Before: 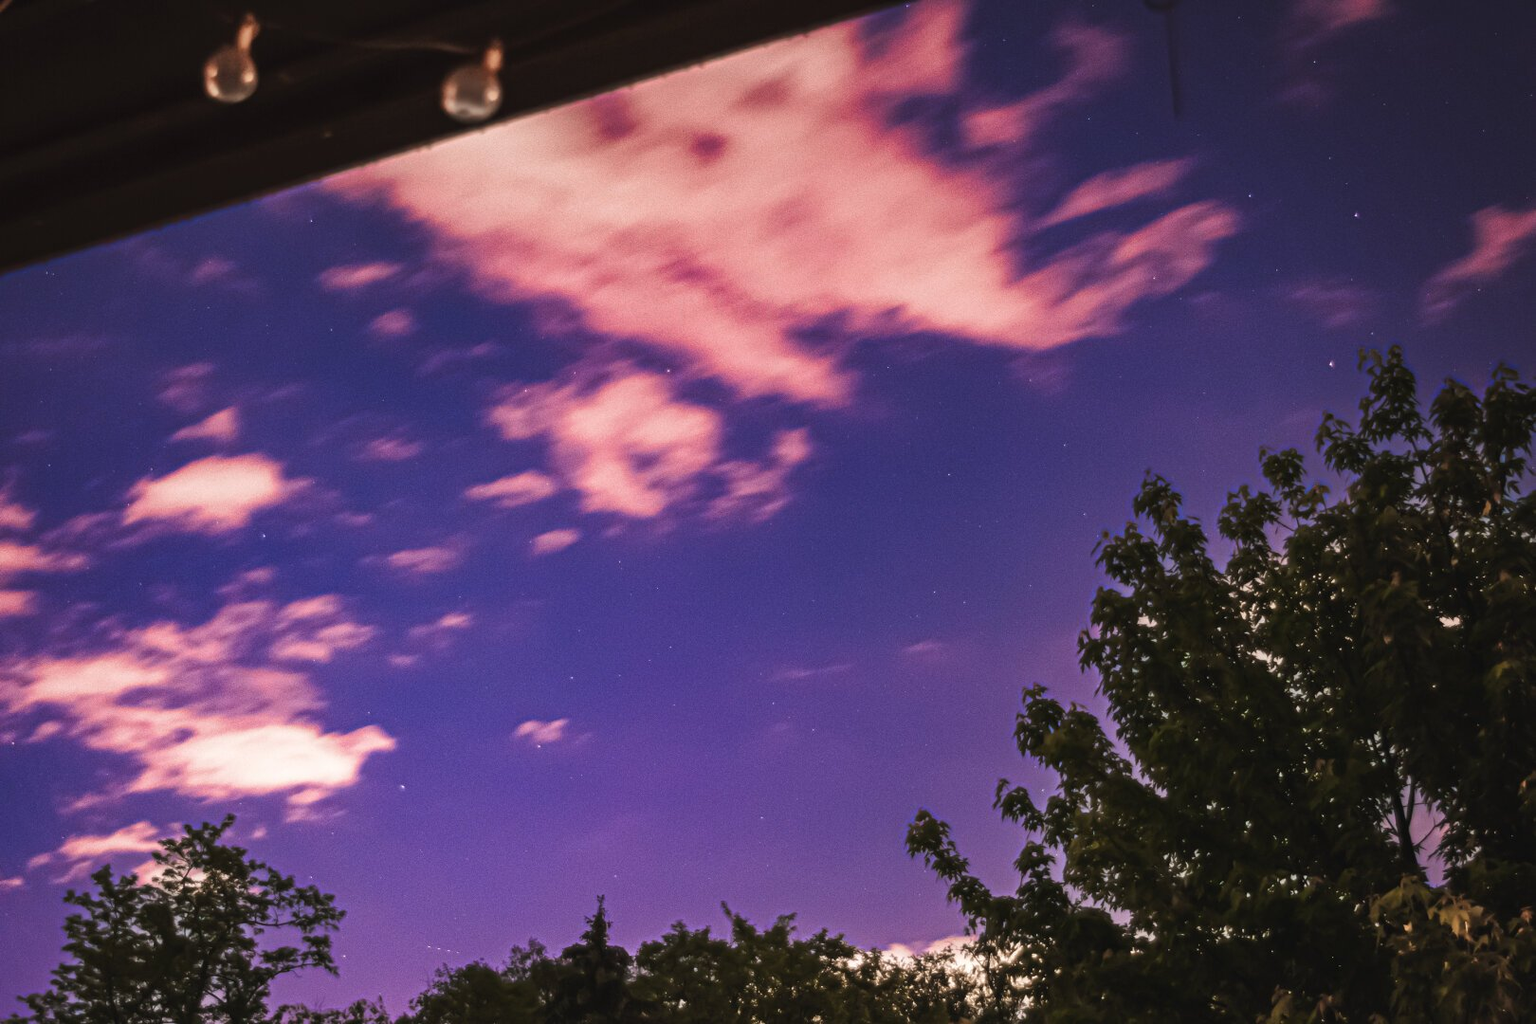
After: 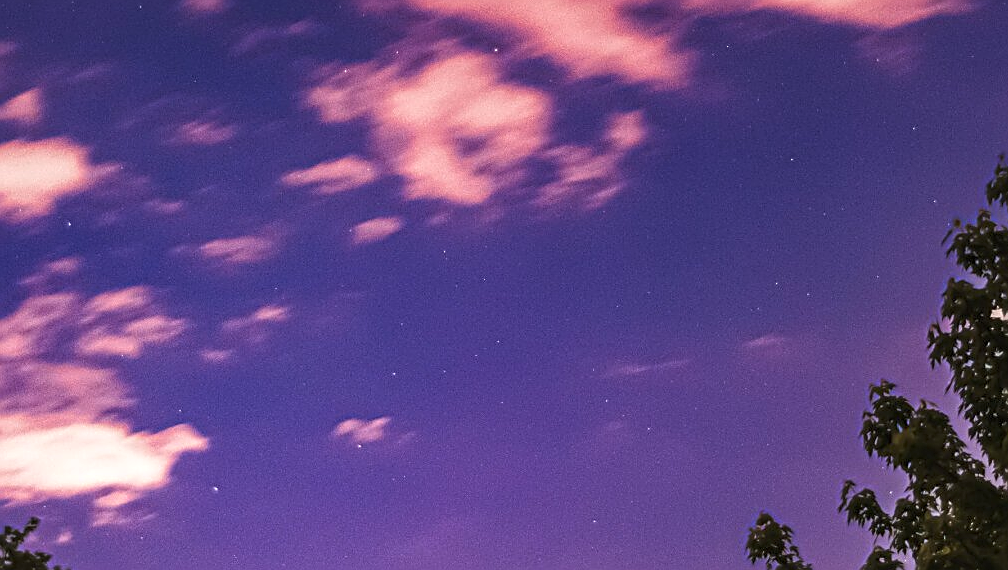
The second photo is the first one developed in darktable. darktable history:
local contrast: highlights 105%, shadows 100%, detail 119%, midtone range 0.2
crop: left 12.949%, top 31.63%, right 24.772%, bottom 15.519%
sharpen: amount 0.74
